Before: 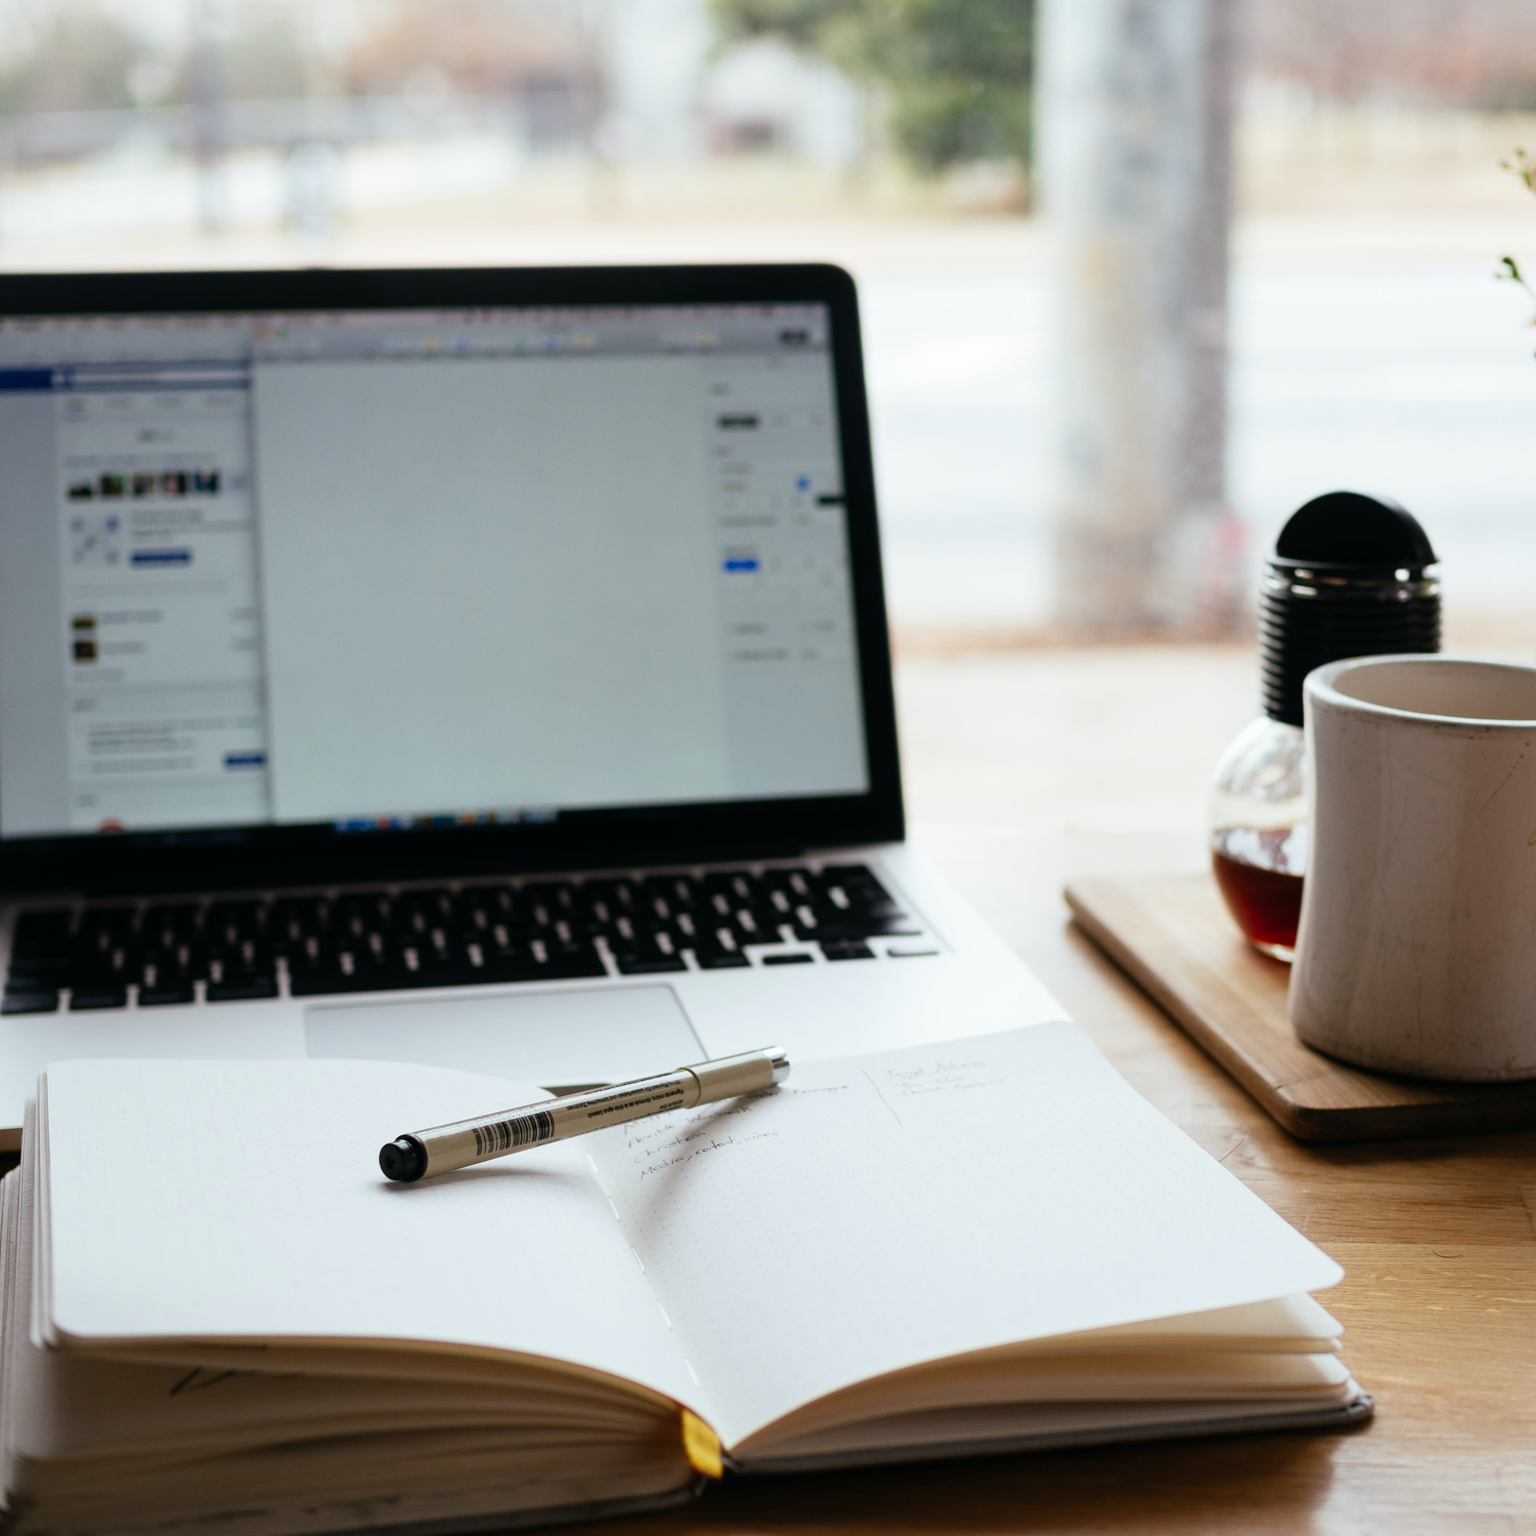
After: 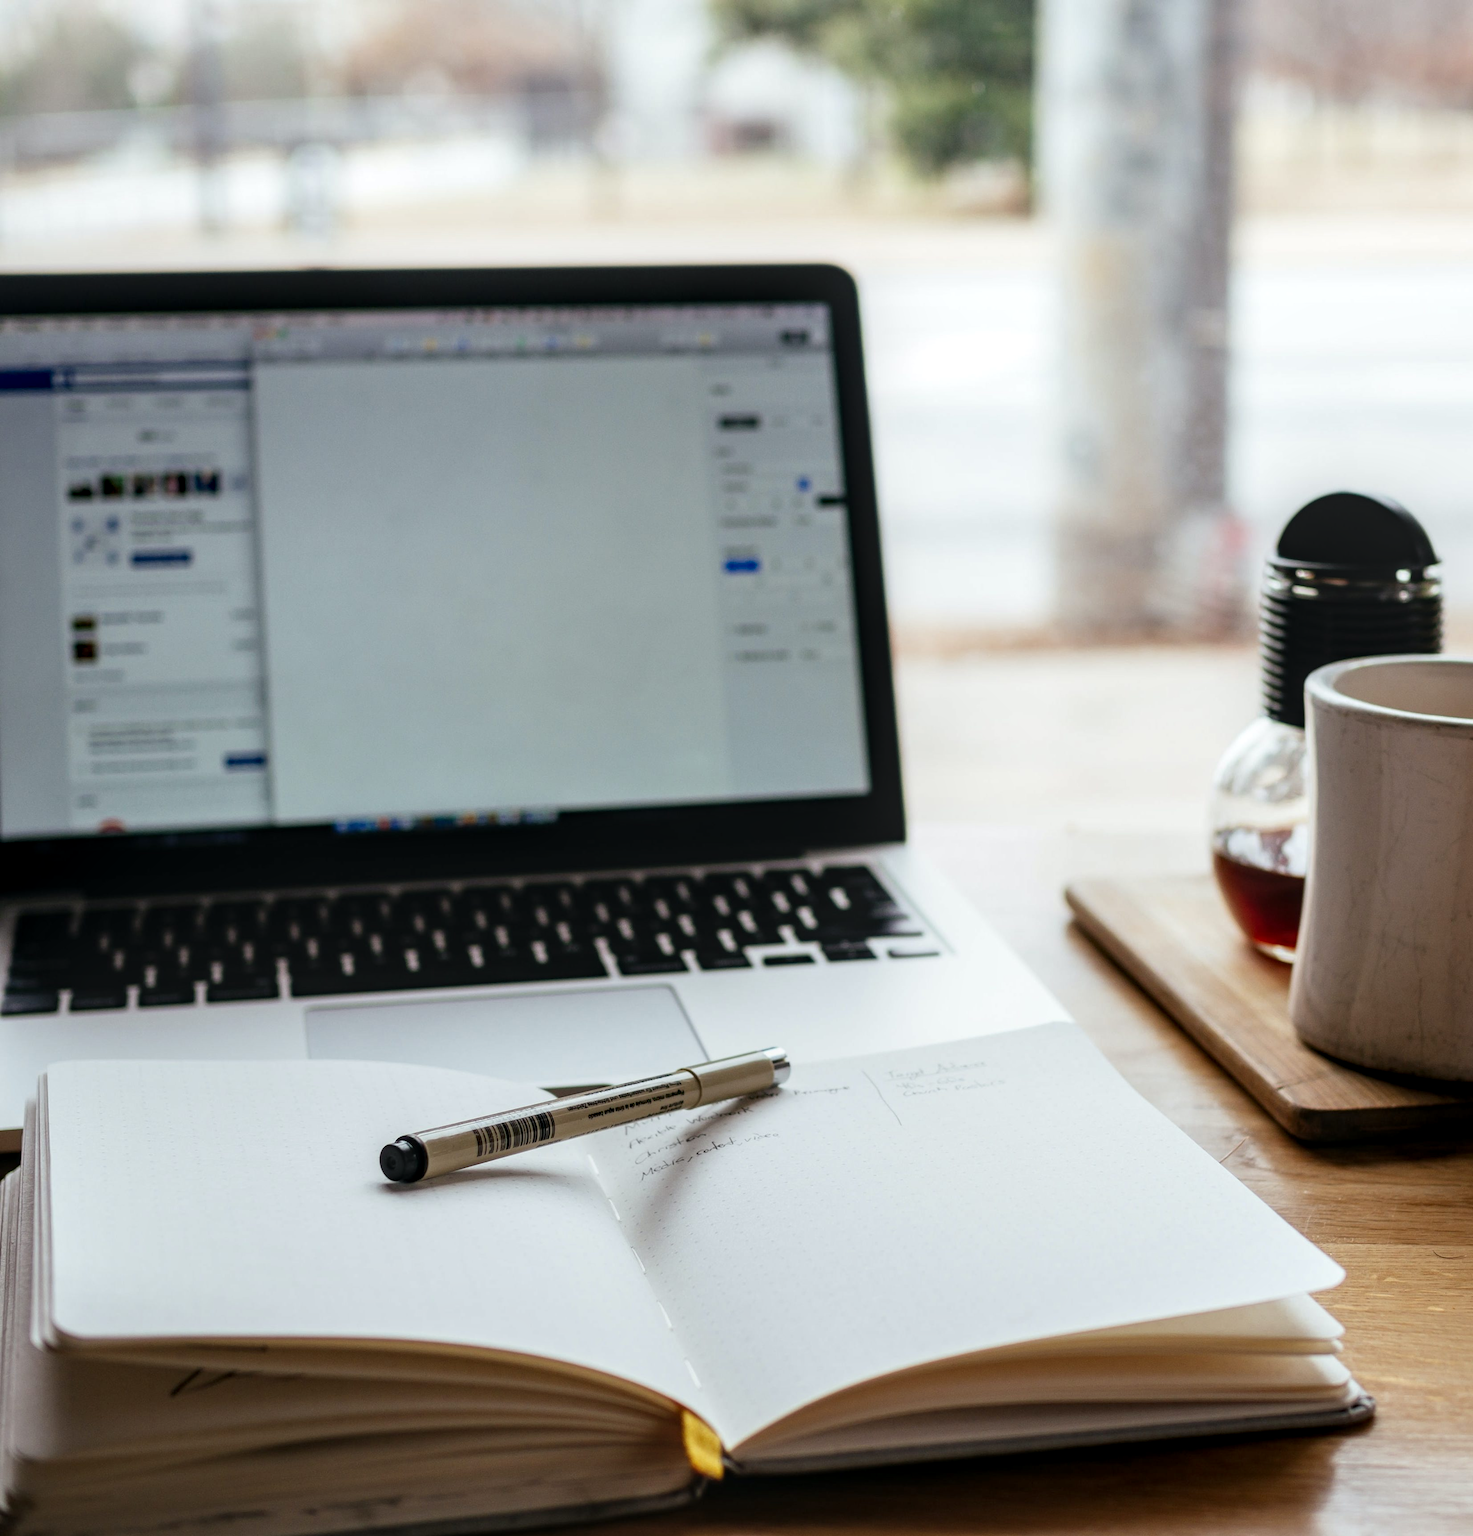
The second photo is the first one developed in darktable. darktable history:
crop: right 4.126%, bottom 0.031%
local contrast: highlights 35%, detail 135%
